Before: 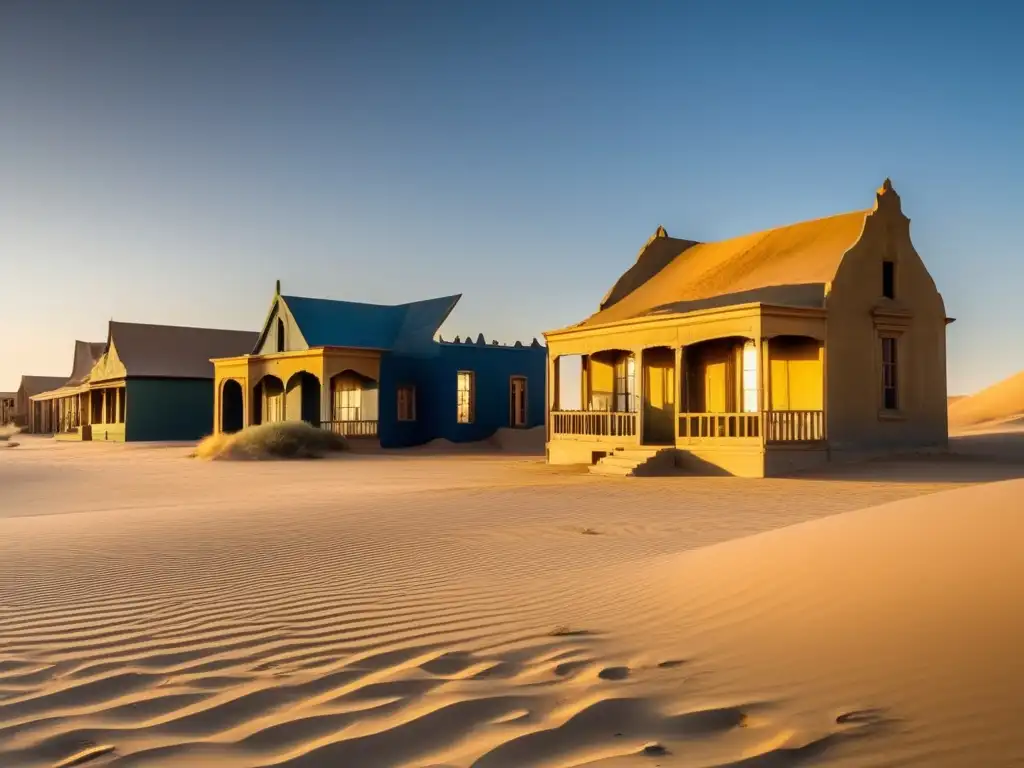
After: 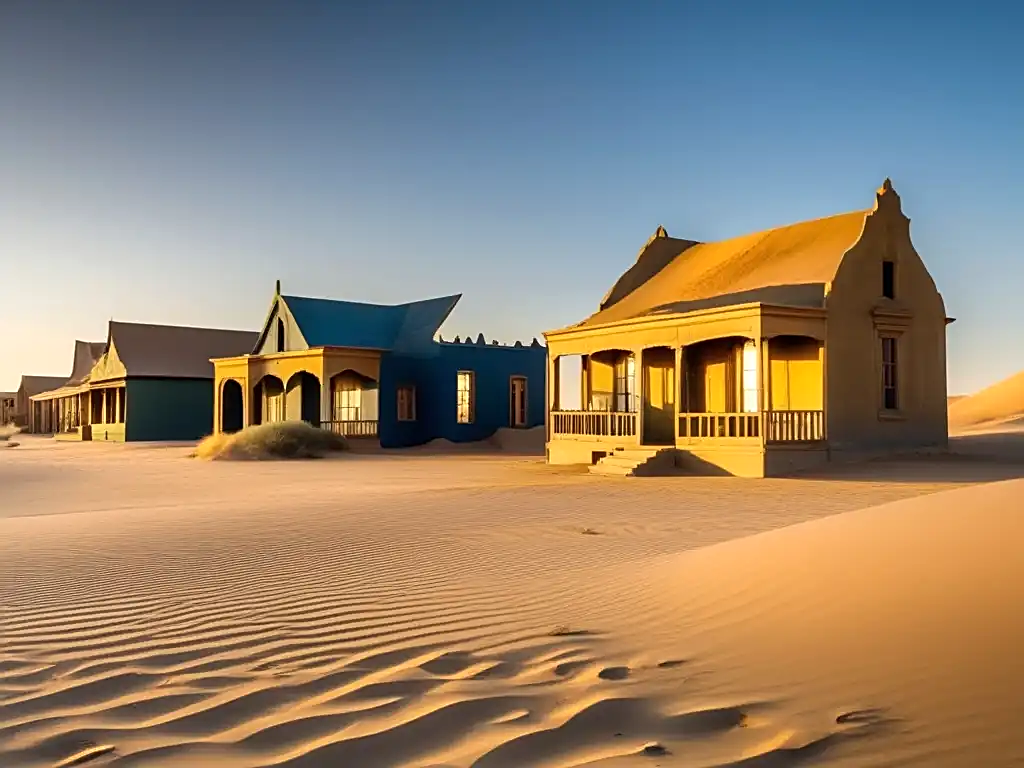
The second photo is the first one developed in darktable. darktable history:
sharpen: on, module defaults
exposure: exposure 0.128 EV, compensate highlight preservation false
